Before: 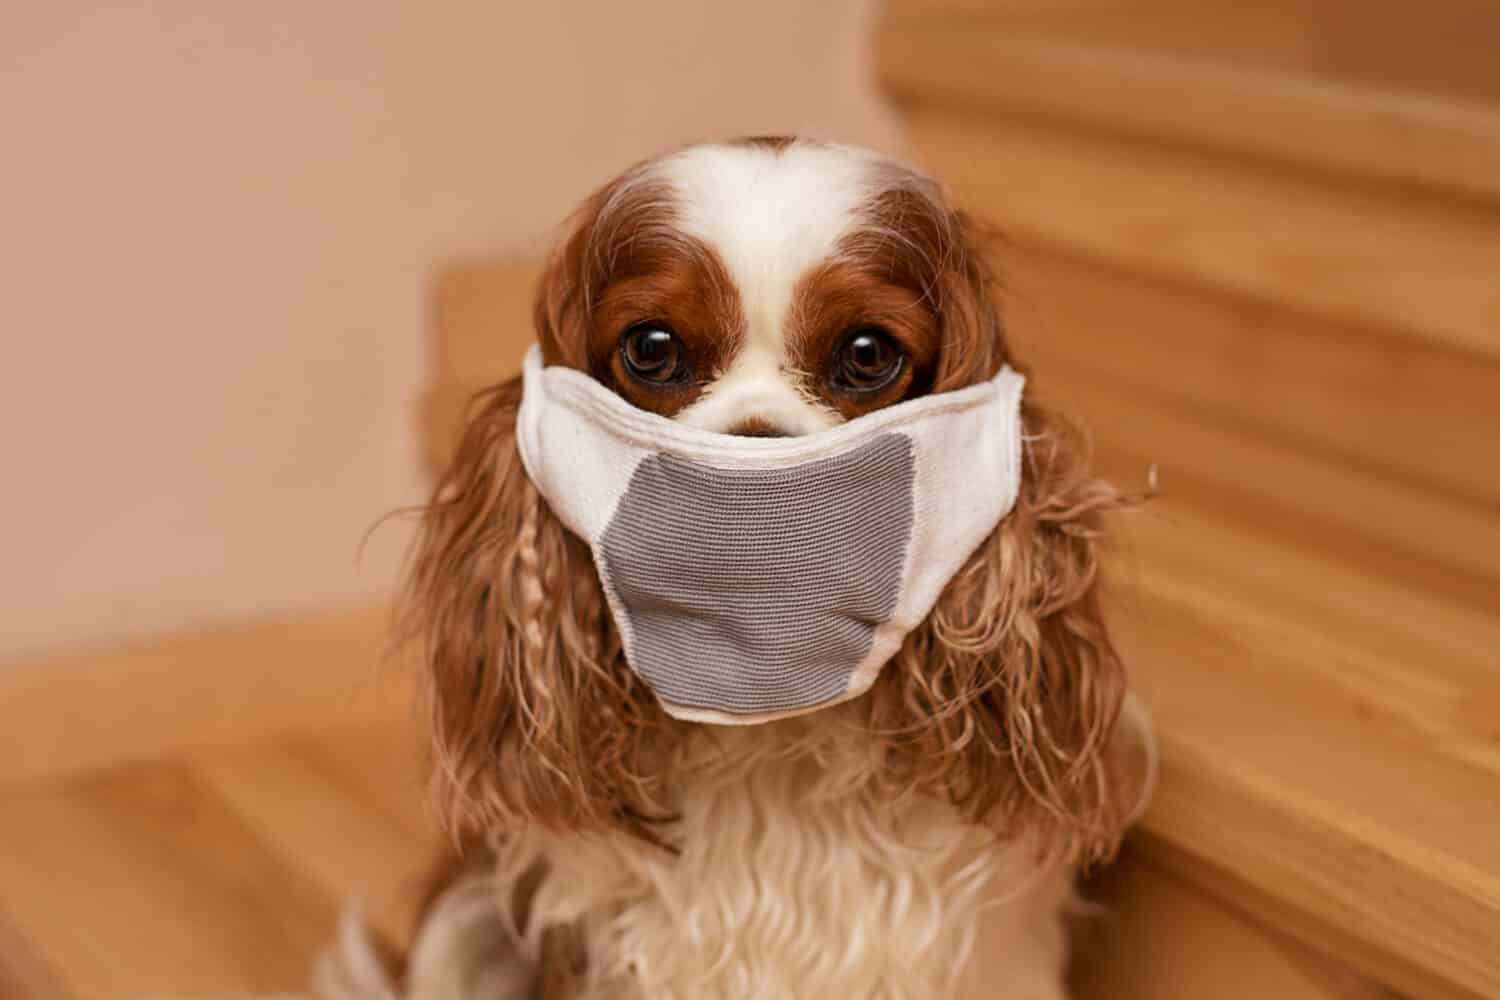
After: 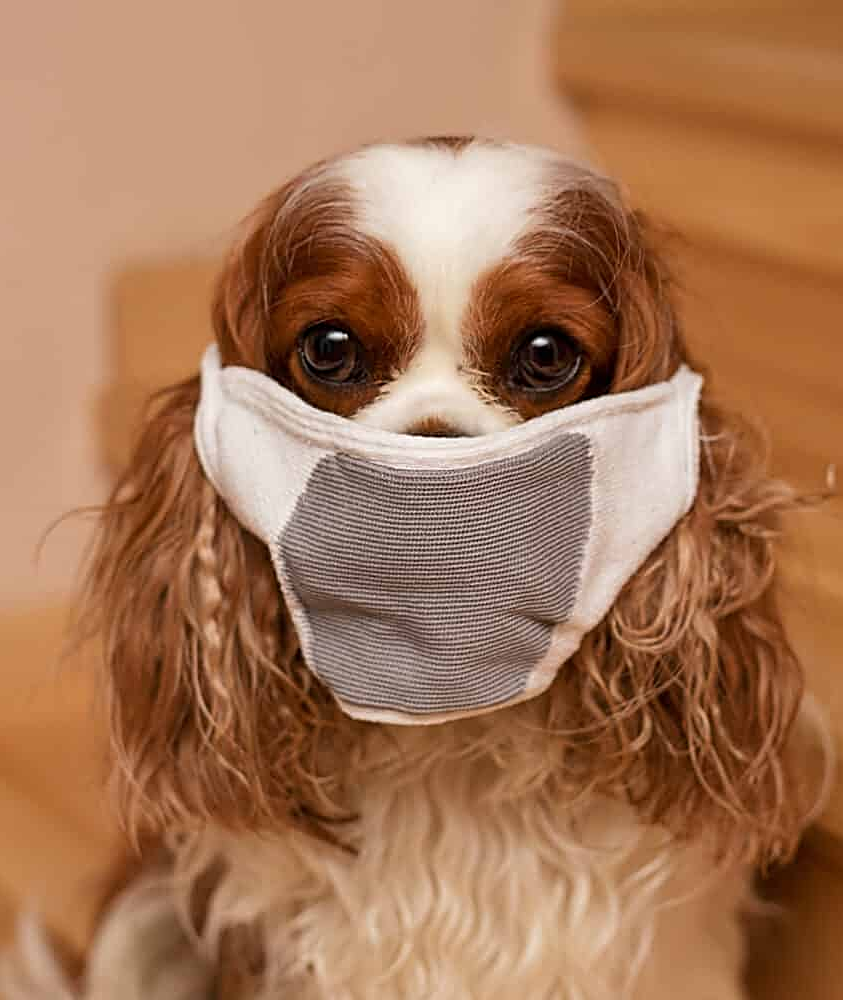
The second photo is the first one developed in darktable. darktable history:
crop: left 21.496%, right 22.254%
sharpen: on, module defaults
